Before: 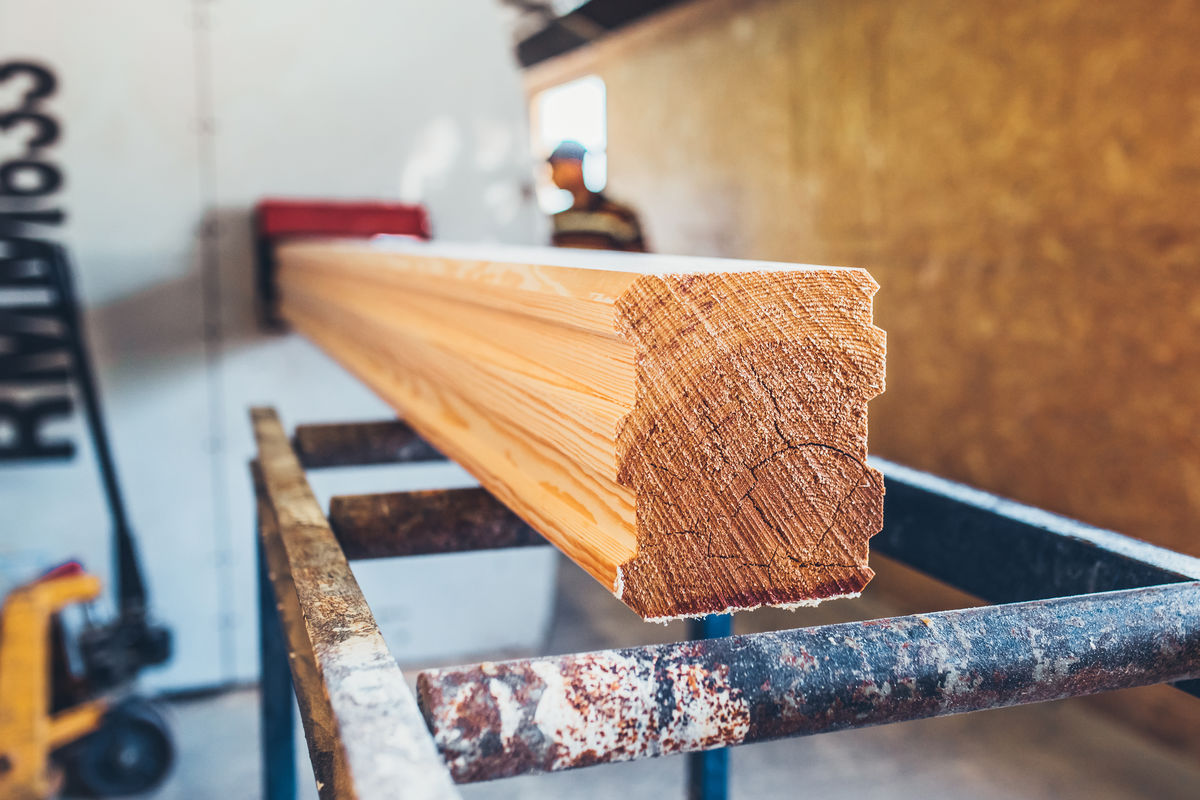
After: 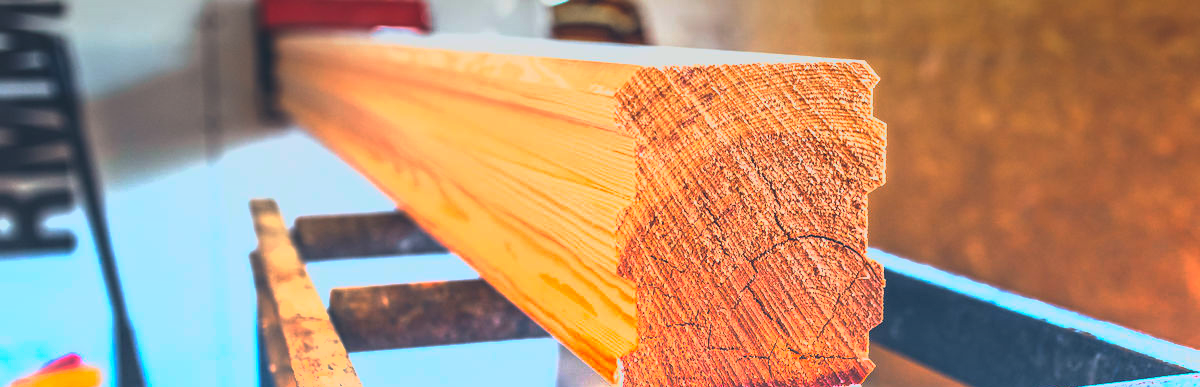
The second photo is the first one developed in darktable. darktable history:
graduated density: density -3.9 EV
lowpass: radius 0.1, contrast 0.85, saturation 1.1, unbound 0
base curve: curves: ch0 [(0, 0) (0.595, 0.418) (1, 1)], preserve colors none
crop and rotate: top 26.056%, bottom 25.543%
